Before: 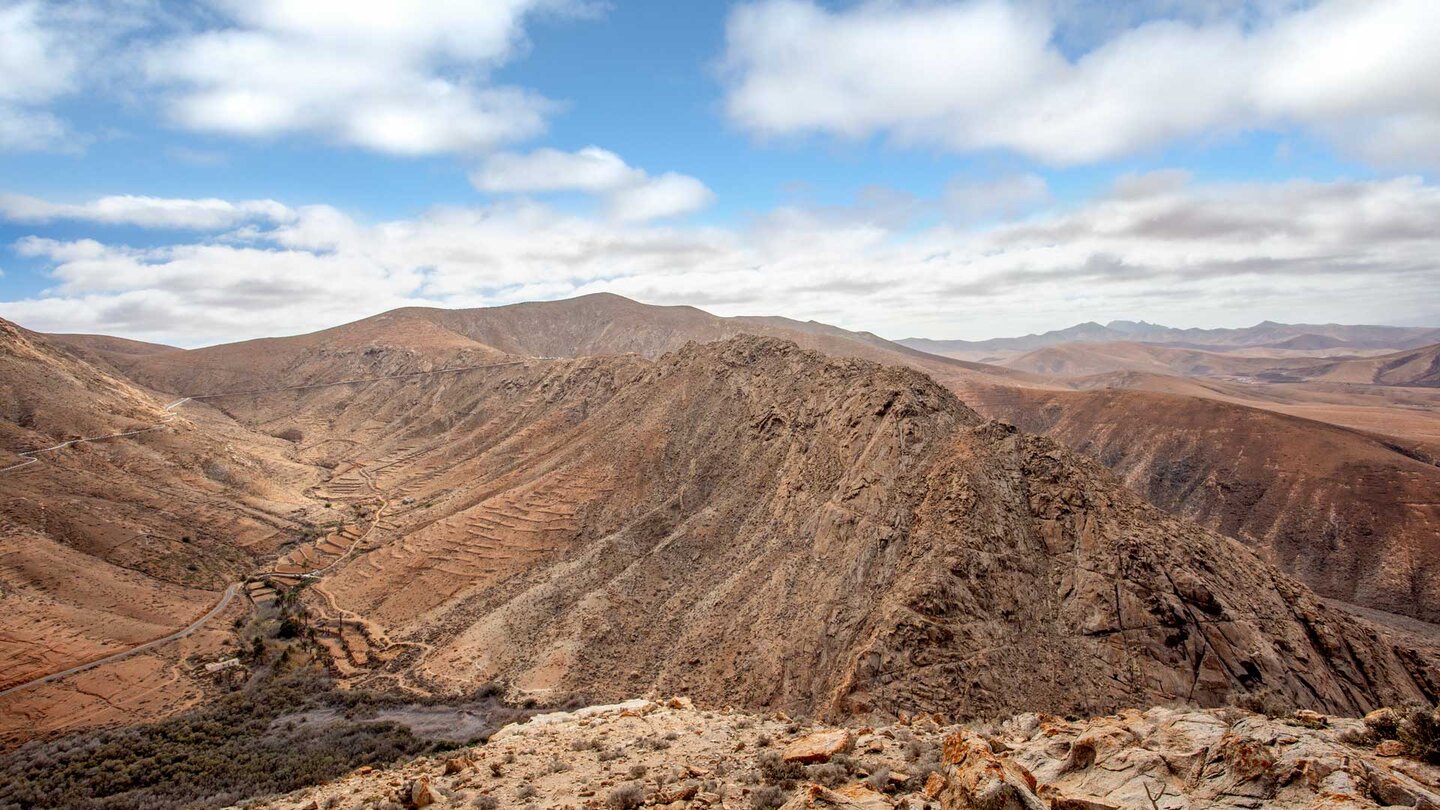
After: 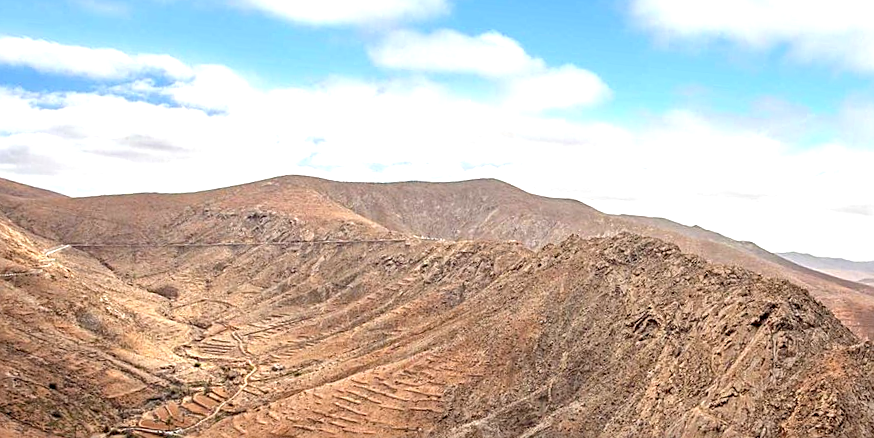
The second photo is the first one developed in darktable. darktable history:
exposure: exposure 0.6 EV, compensate highlight preservation false
sharpen: on, module defaults
crop and rotate: angle -5.27°, left 2.027%, top 6.94%, right 27.623%, bottom 30.341%
haze removal: adaptive false
